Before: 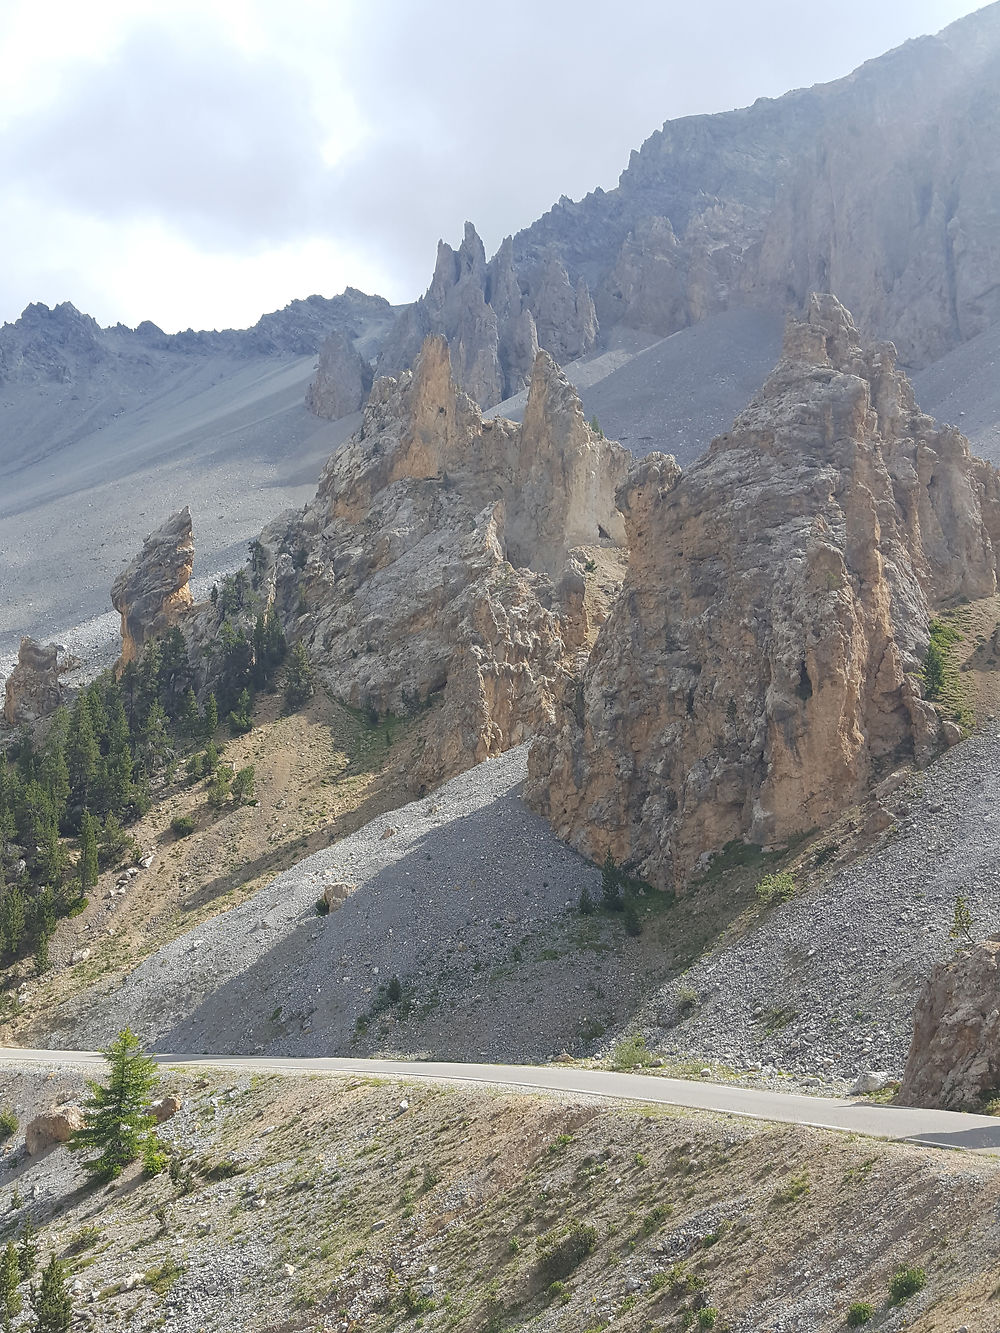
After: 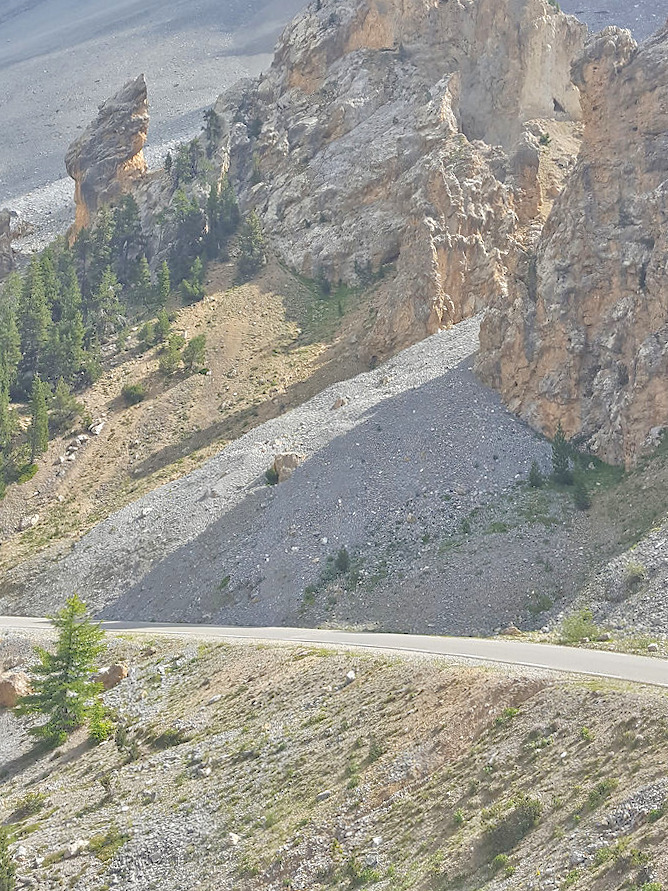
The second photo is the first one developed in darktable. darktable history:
tone equalizer: -7 EV 0.15 EV, -6 EV 0.6 EV, -5 EV 1.15 EV, -4 EV 1.33 EV, -3 EV 1.15 EV, -2 EV 0.6 EV, -1 EV 0.15 EV, mask exposure compensation -0.5 EV
crop and rotate: angle -0.82°, left 3.85%, top 31.828%, right 27.992%
